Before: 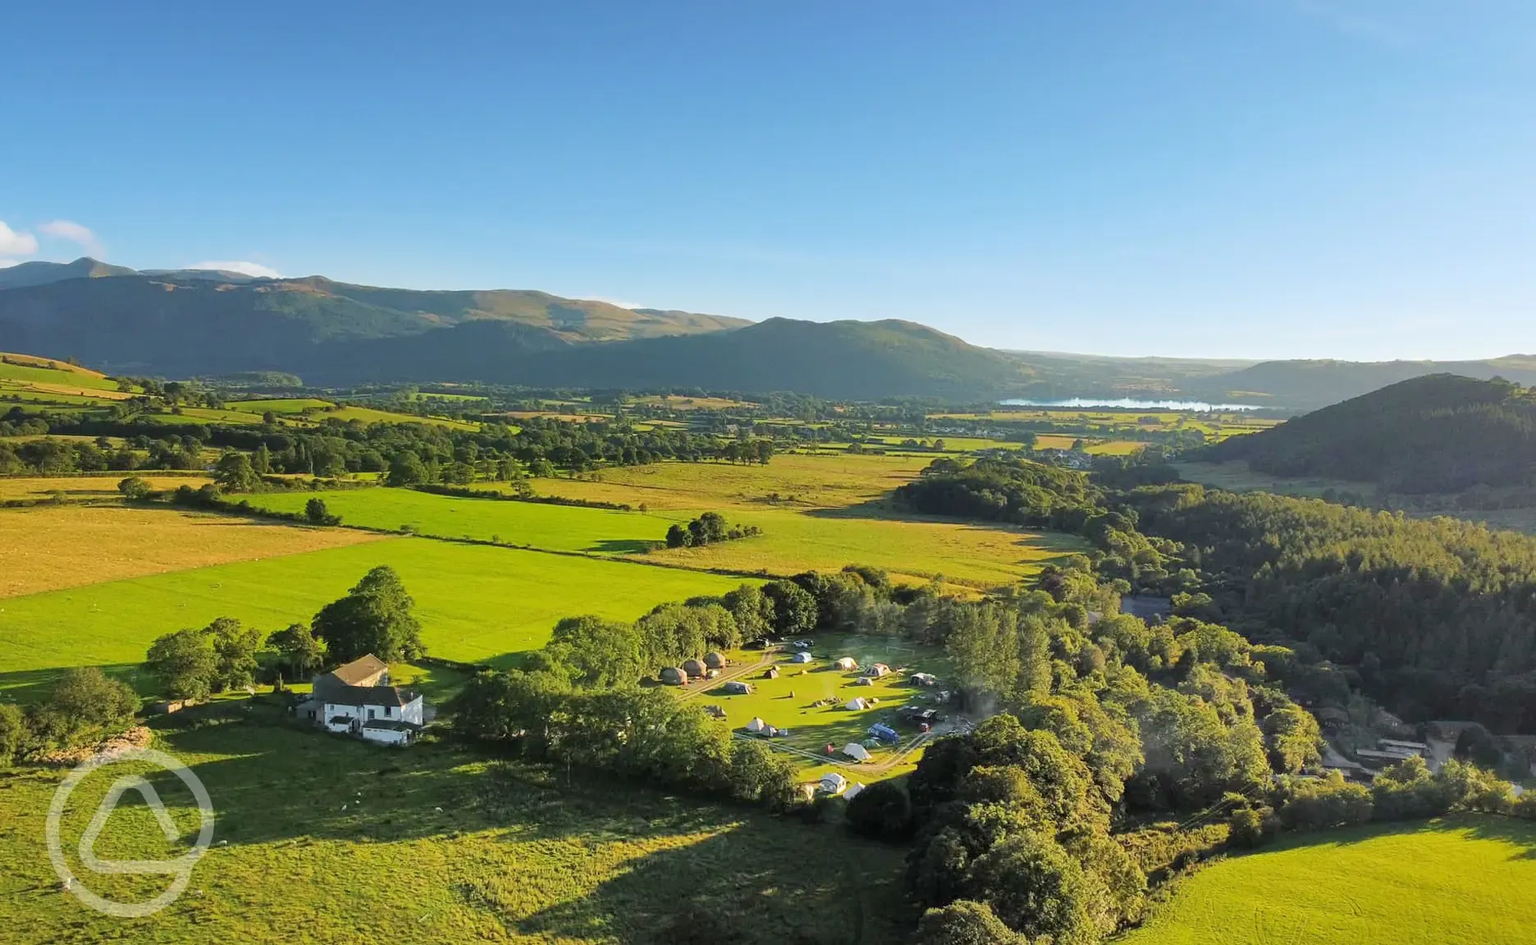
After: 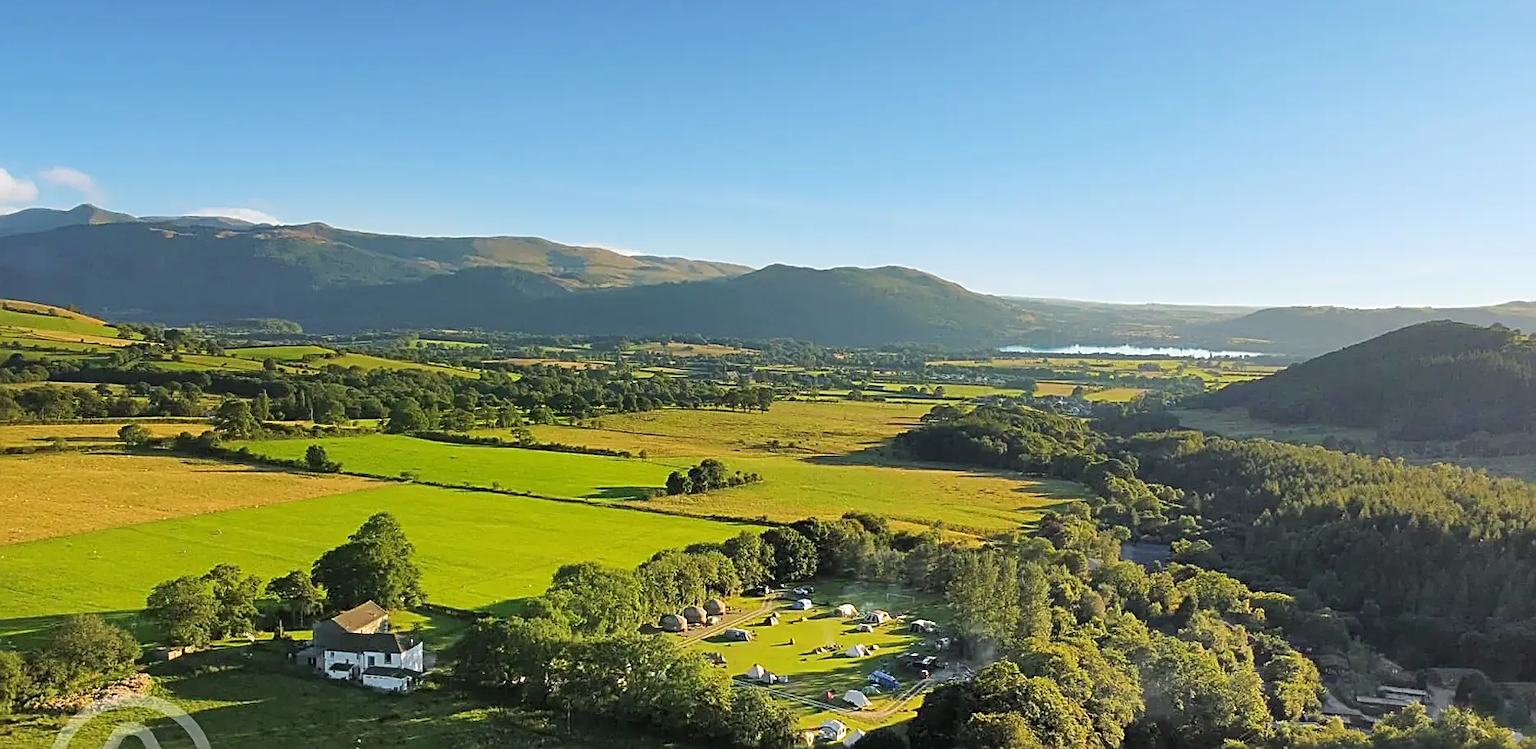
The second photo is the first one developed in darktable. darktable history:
sharpen: radius 2.557, amount 0.643
crop and rotate: top 5.656%, bottom 14.934%
